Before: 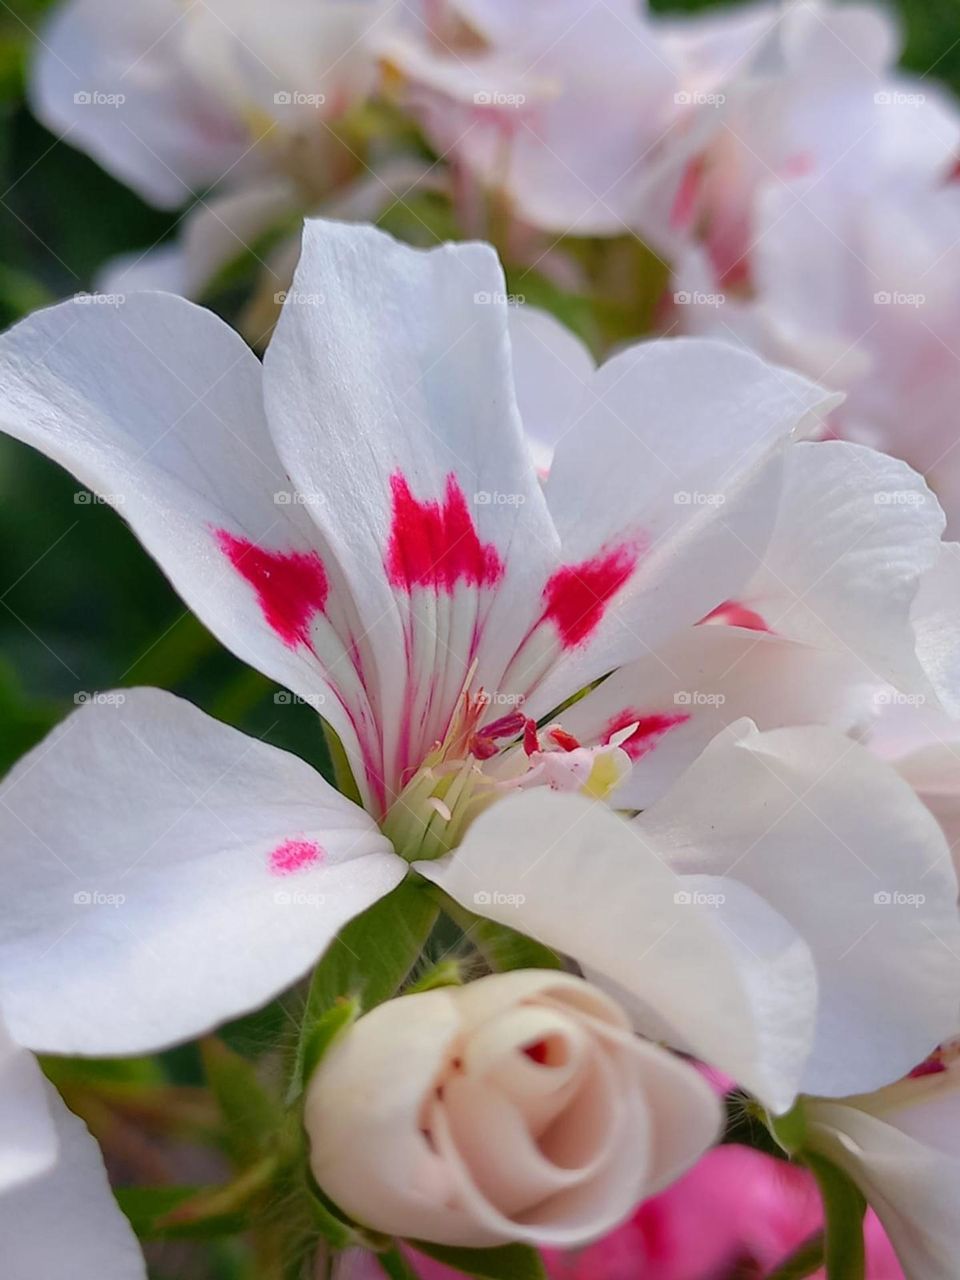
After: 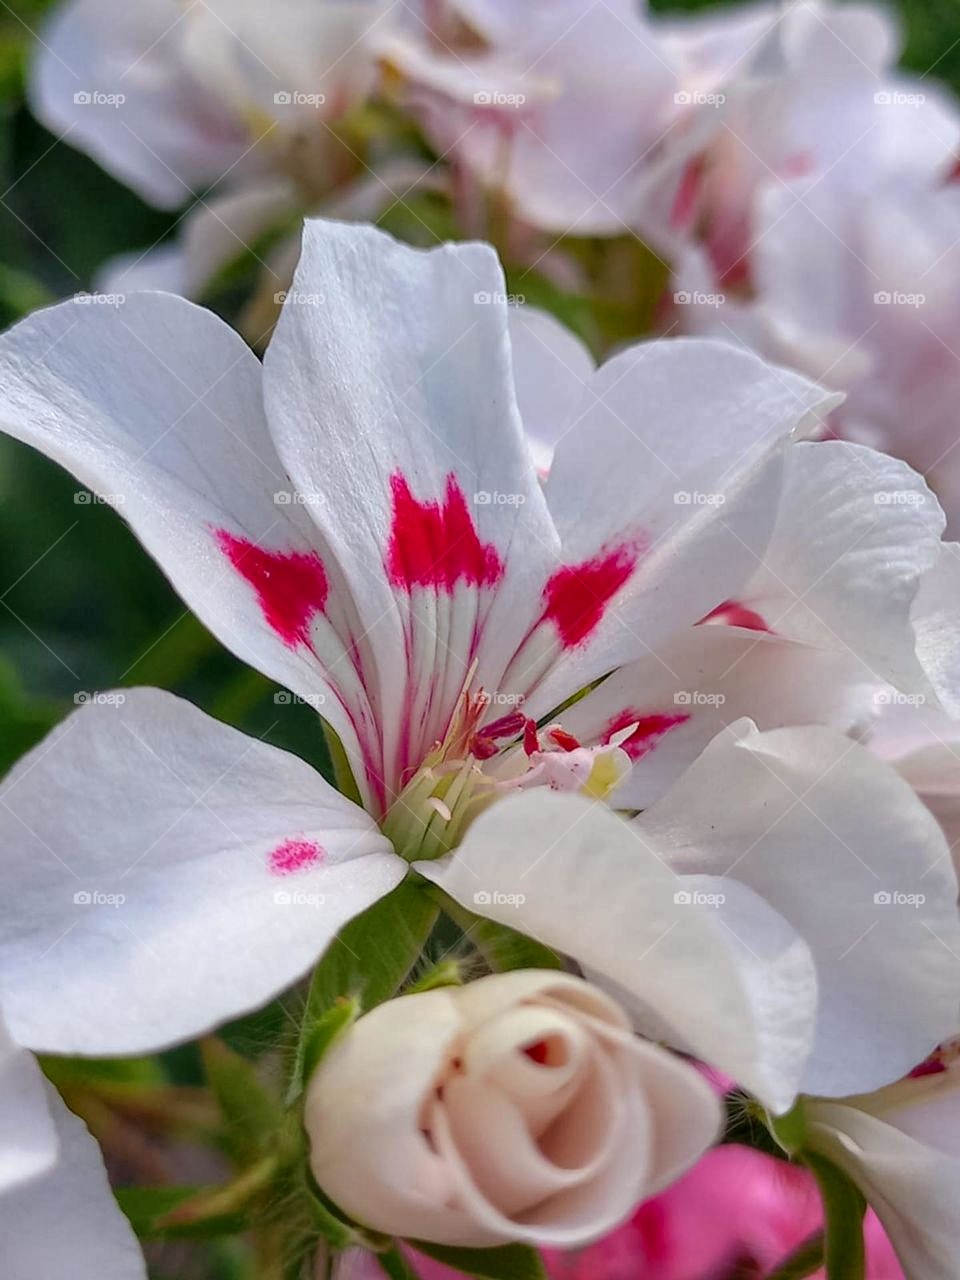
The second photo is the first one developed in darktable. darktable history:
shadows and highlights: low approximation 0.01, soften with gaussian
local contrast: highlights 99%, shadows 86%, detail 160%, midtone range 0.2
tone equalizer: on, module defaults
